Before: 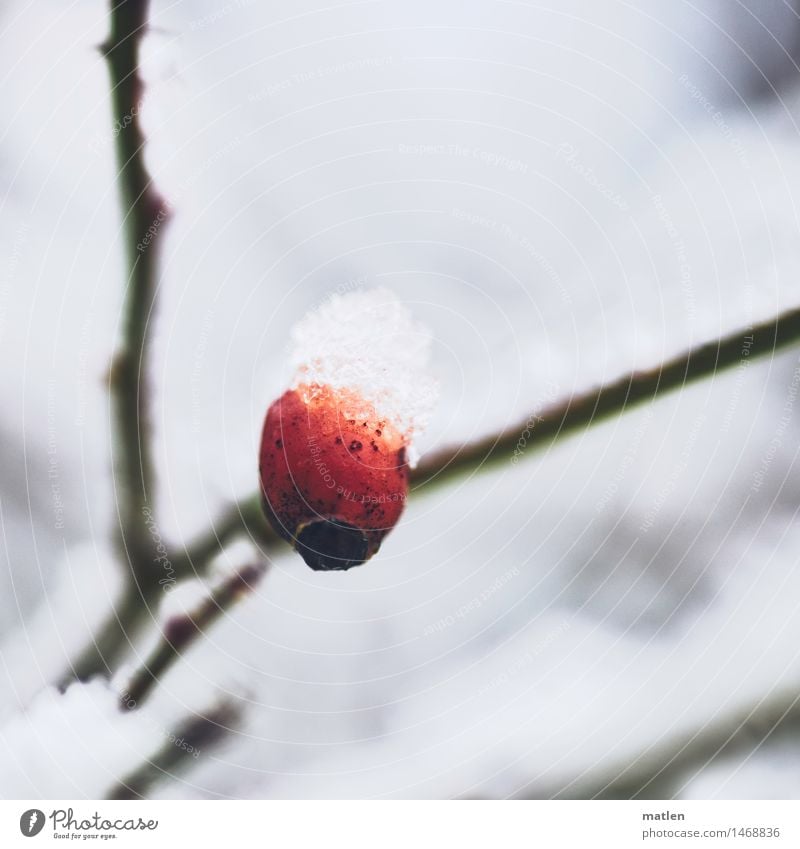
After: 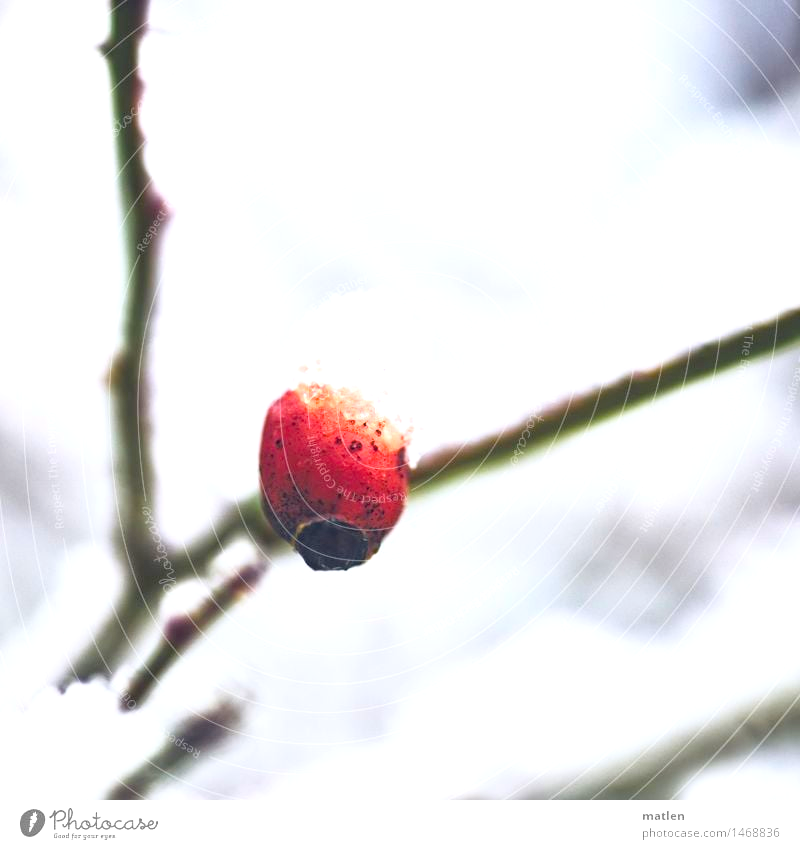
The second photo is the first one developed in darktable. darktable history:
contrast brightness saturation: contrast 0.102, brightness 0.314, saturation 0.149
haze removal: compatibility mode true, adaptive false
color balance rgb: linear chroma grading › global chroma -14.9%, perceptual saturation grading › global saturation 26.093%, perceptual saturation grading › highlights -28.192%, perceptual saturation grading › mid-tones 15.146%, perceptual saturation grading › shadows 33.123%, perceptual brilliance grading › global brilliance 15.584%, perceptual brilliance grading › shadows -35.396%, global vibrance 14.708%
